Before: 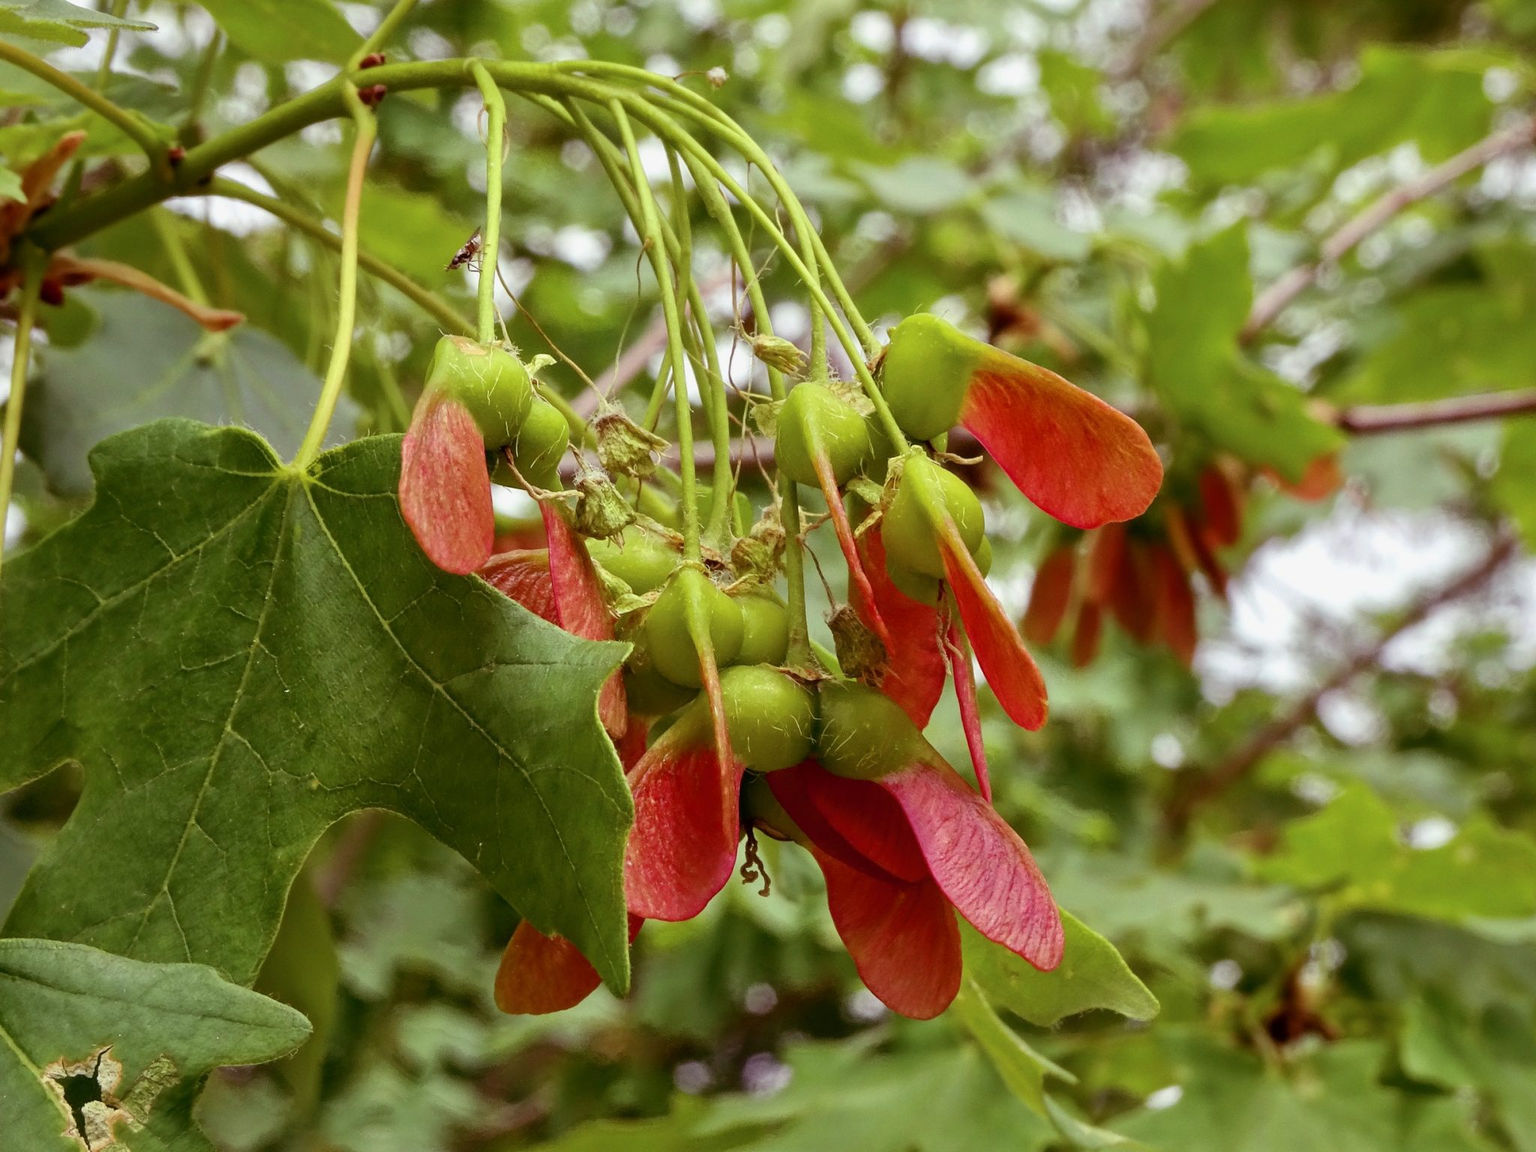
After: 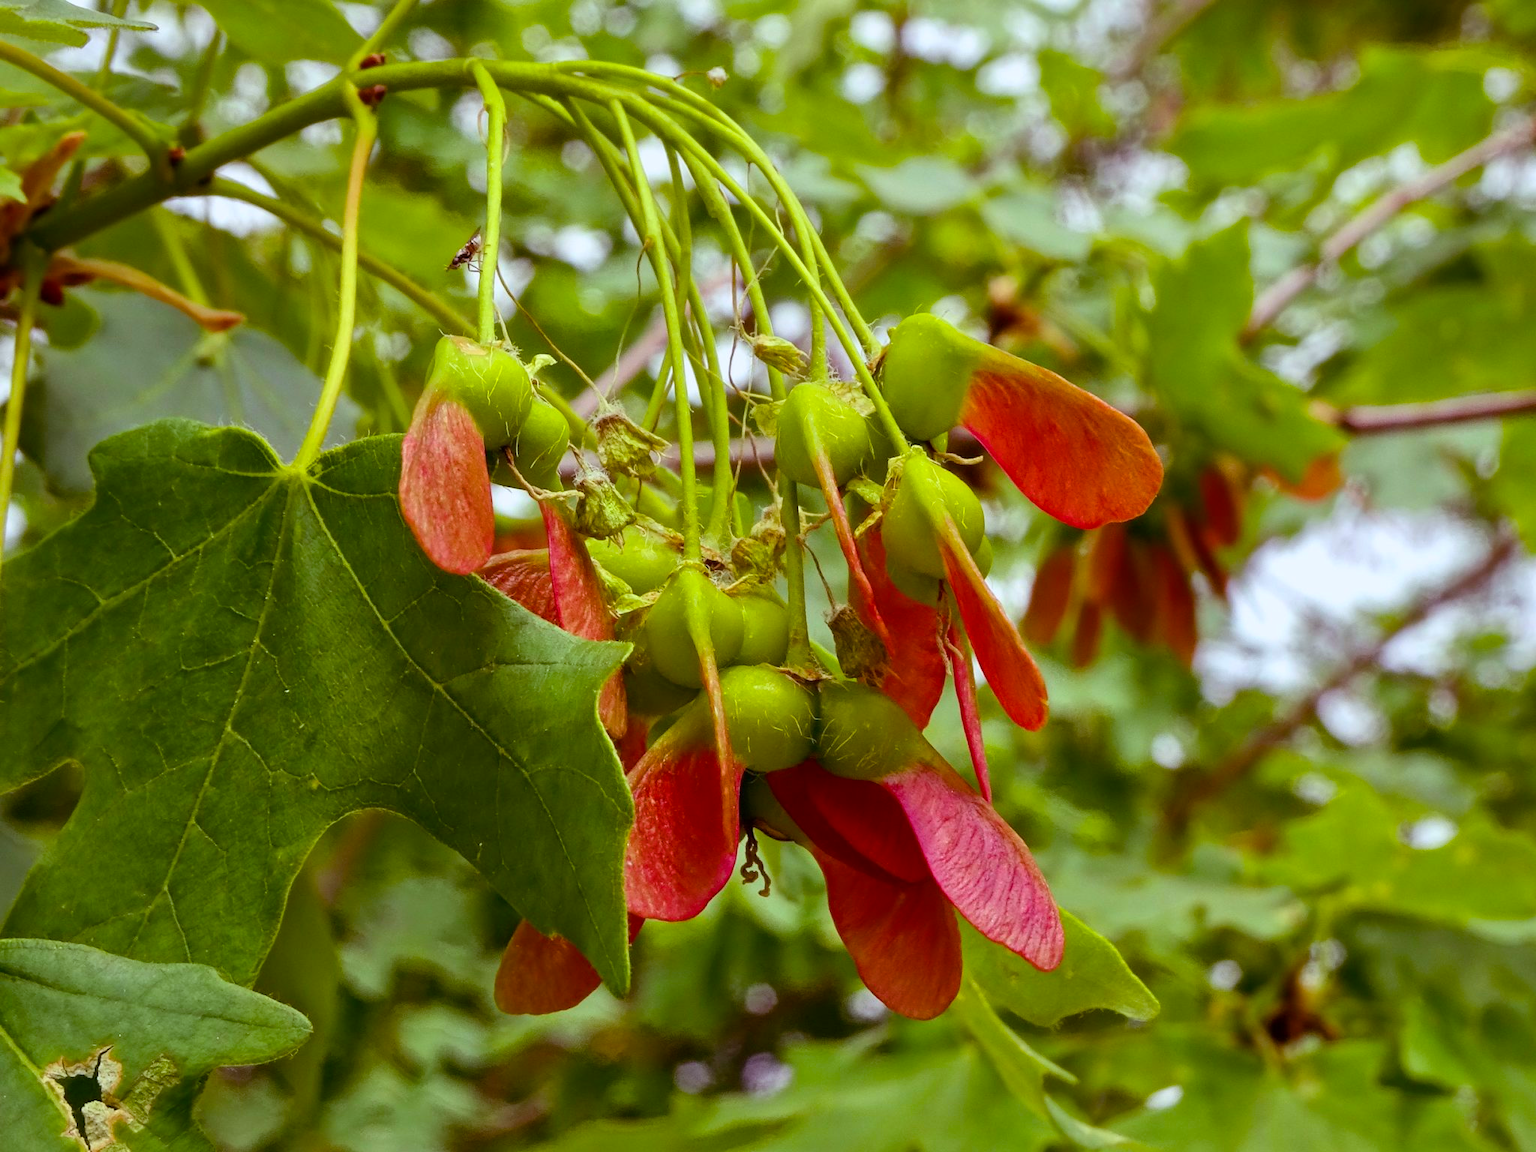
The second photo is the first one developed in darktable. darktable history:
white balance: red 0.967, blue 1.049
color balance rgb: linear chroma grading › global chroma 33.4%
